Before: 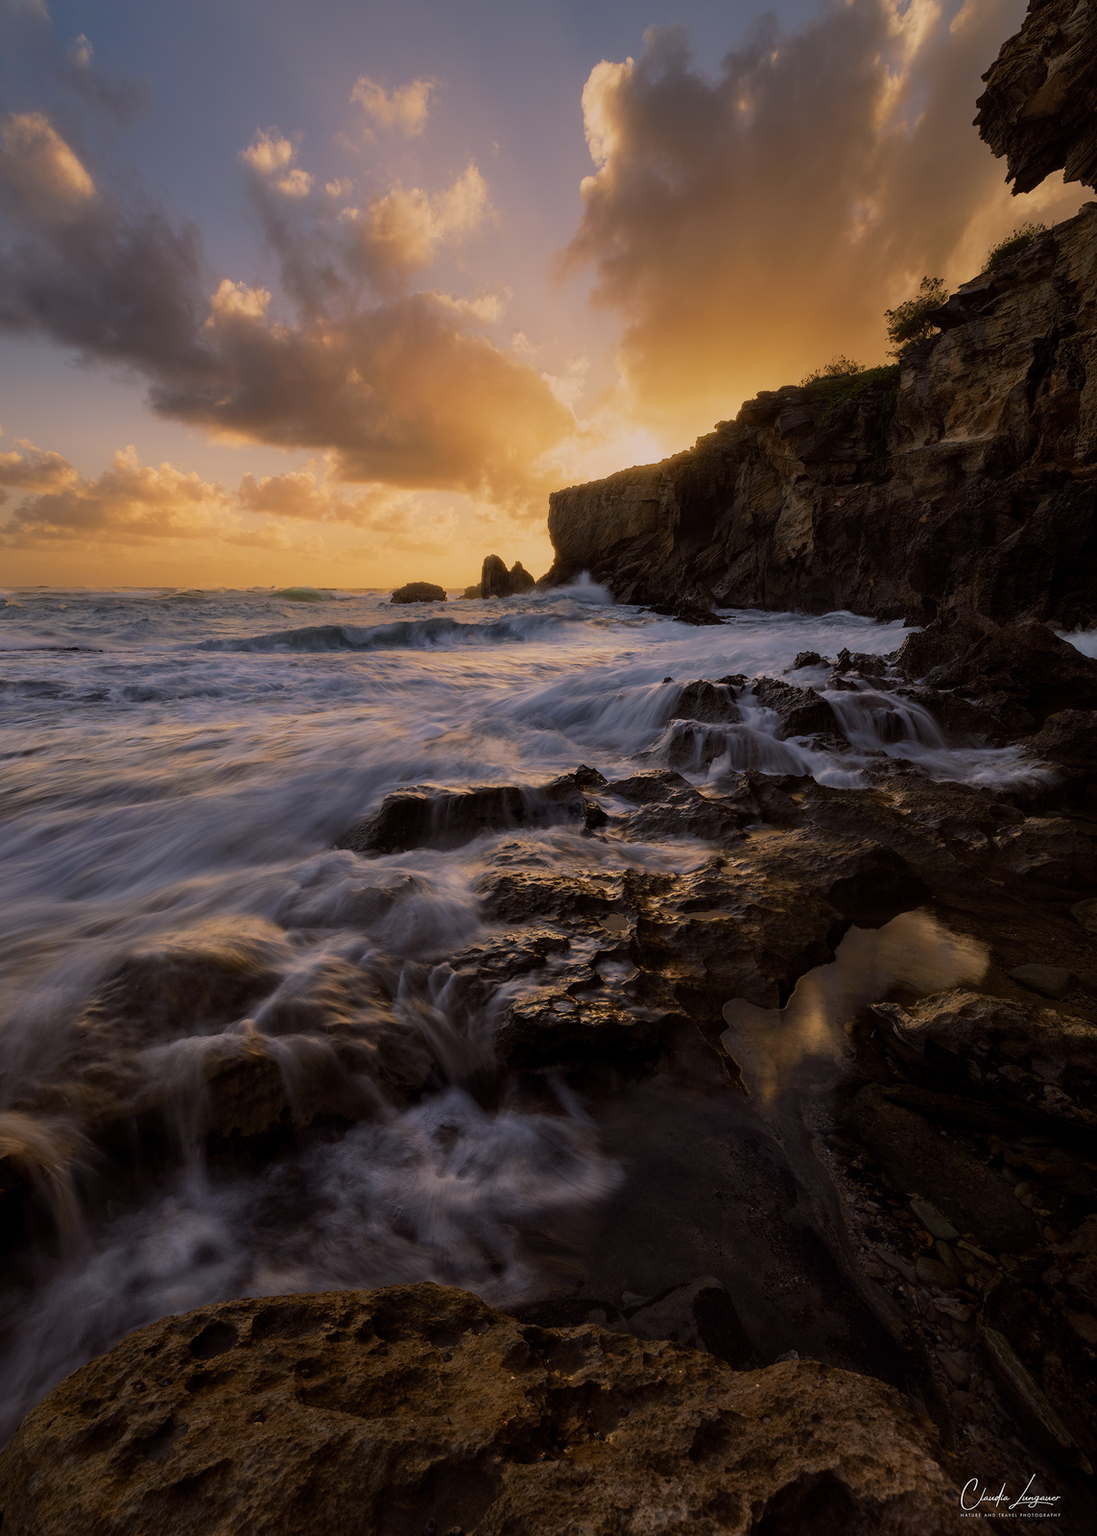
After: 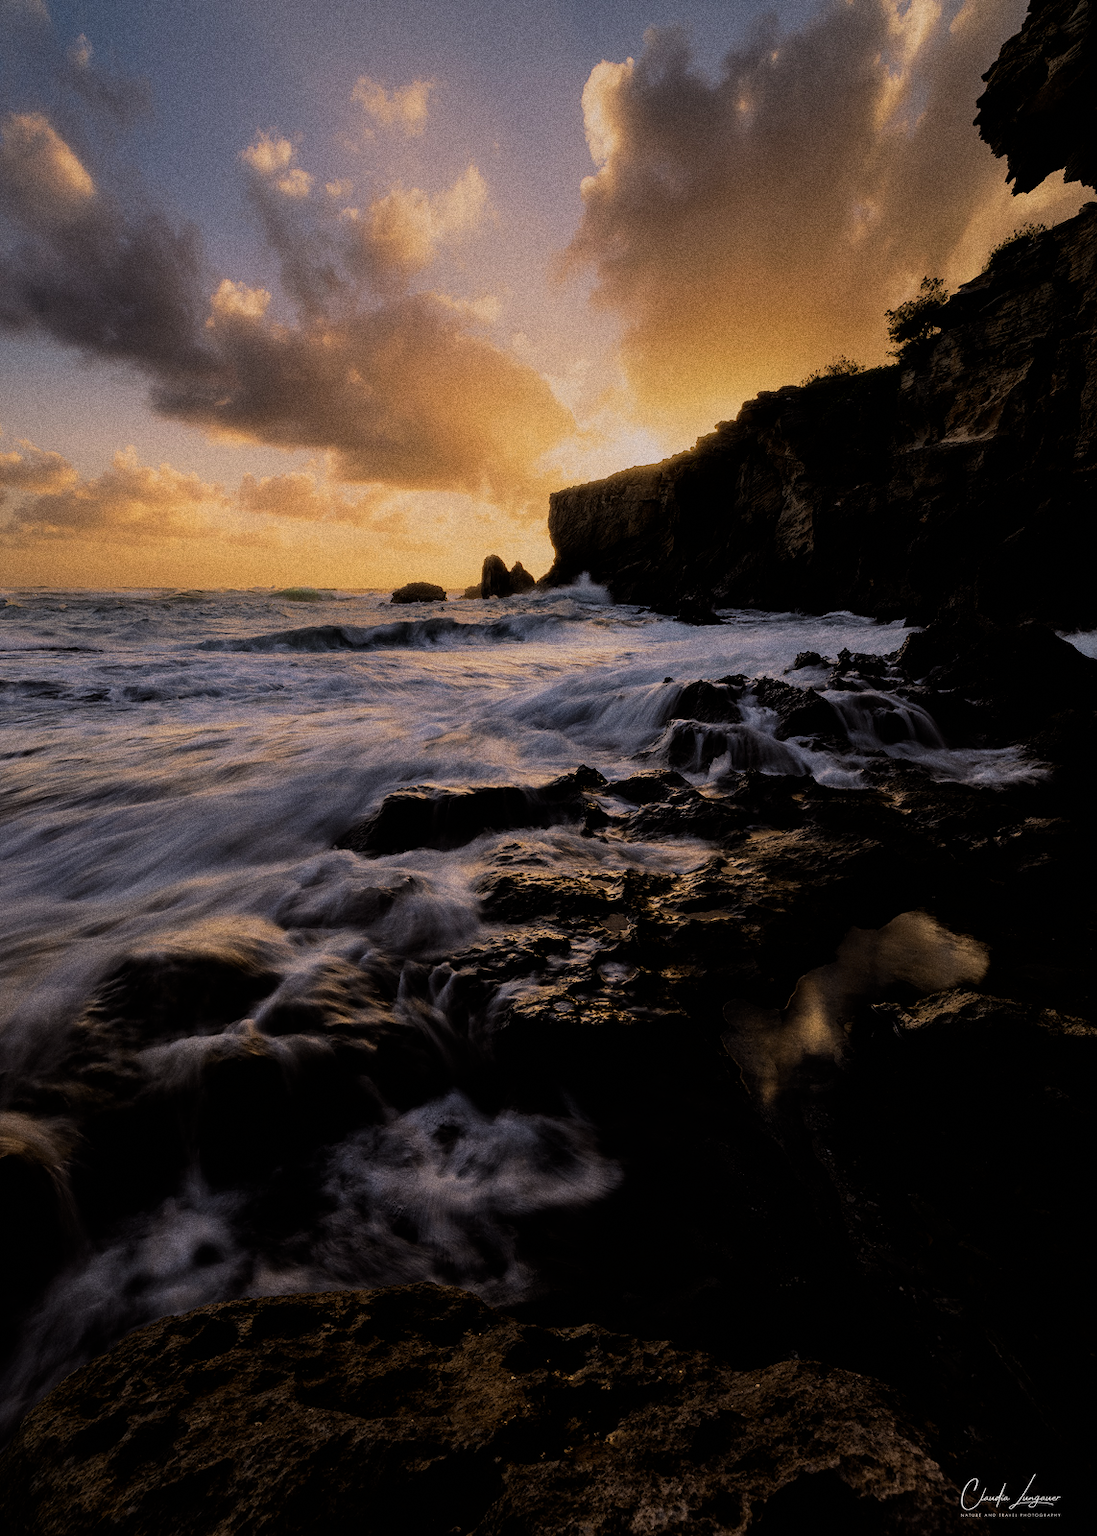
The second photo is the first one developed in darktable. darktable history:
filmic rgb: black relative exposure -5 EV, white relative exposure 3.5 EV, hardness 3.19, contrast 1.2, highlights saturation mix -50%
grain: coarseness 0.09 ISO, strength 40%
